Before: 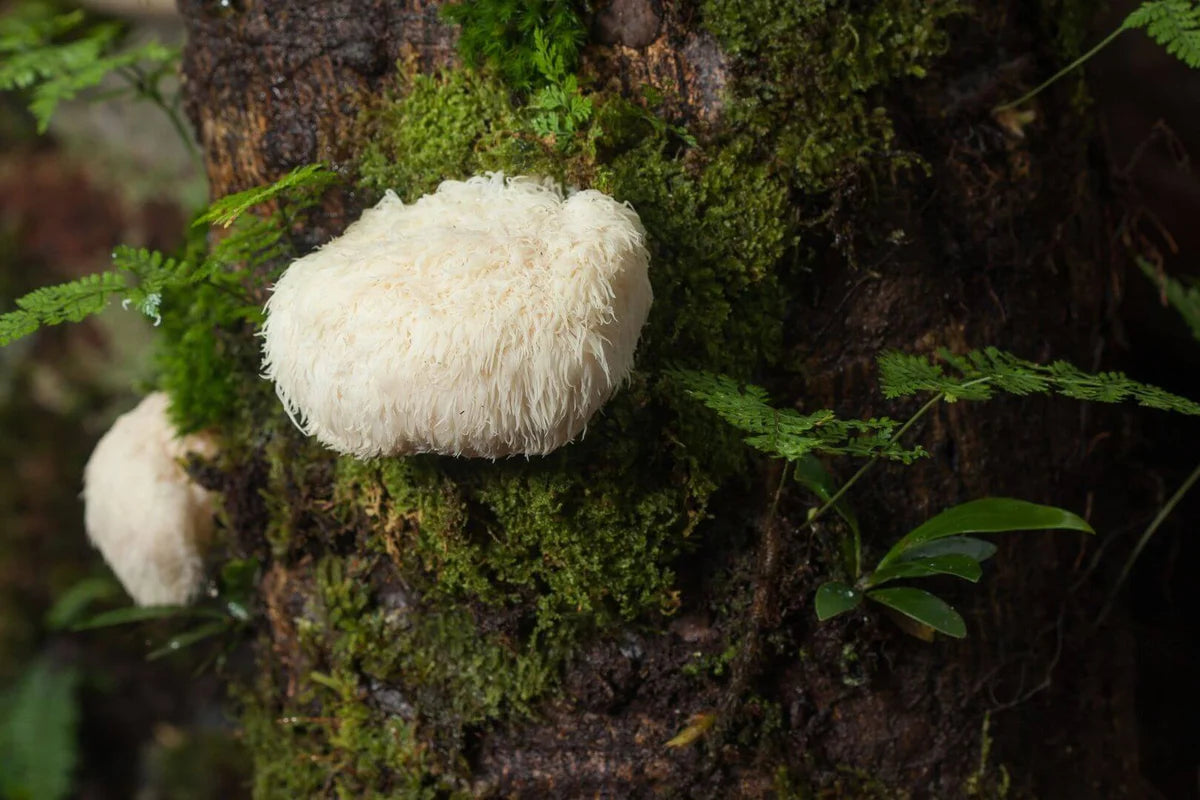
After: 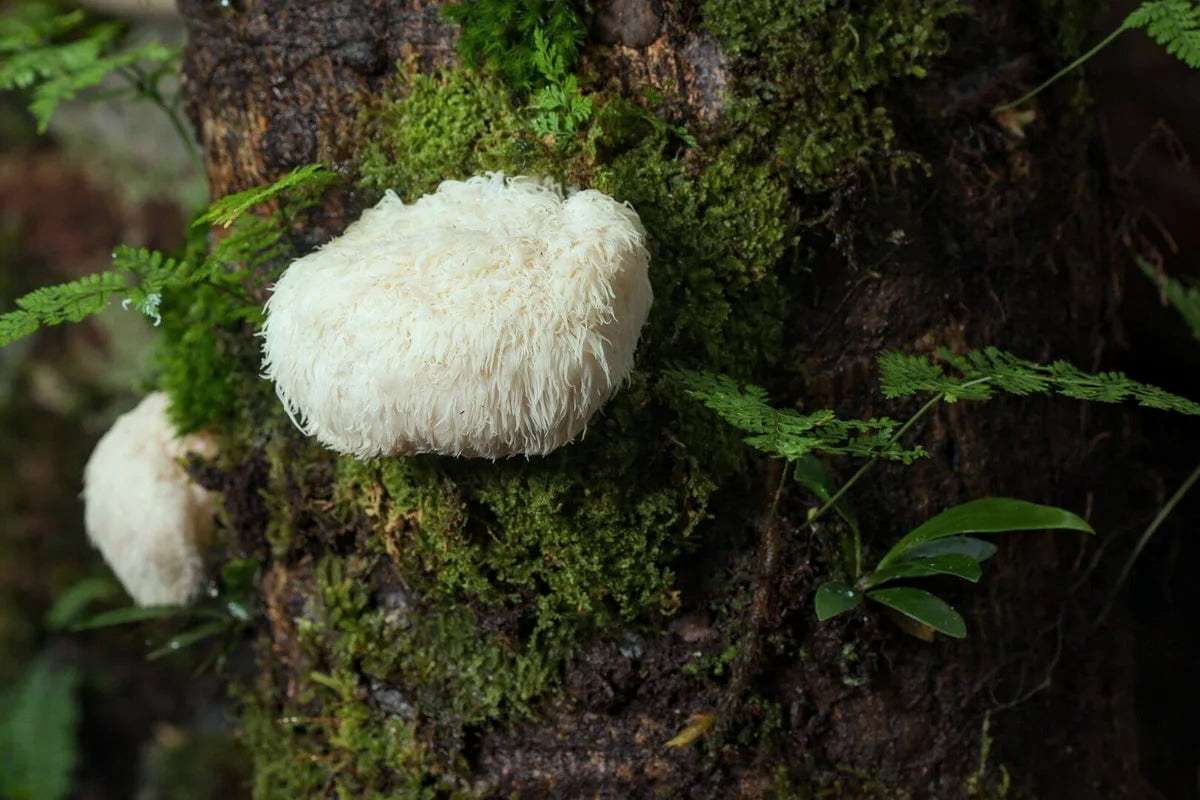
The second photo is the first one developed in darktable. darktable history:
local contrast: mode bilateral grid, contrast 28, coarseness 17, detail 115%, midtone range 0.2
color calibration: gray › normalize channels true, illuminant as shot in camera, x 0.36, y 0.362, temperature 4594 K, gamut compression 0.023
